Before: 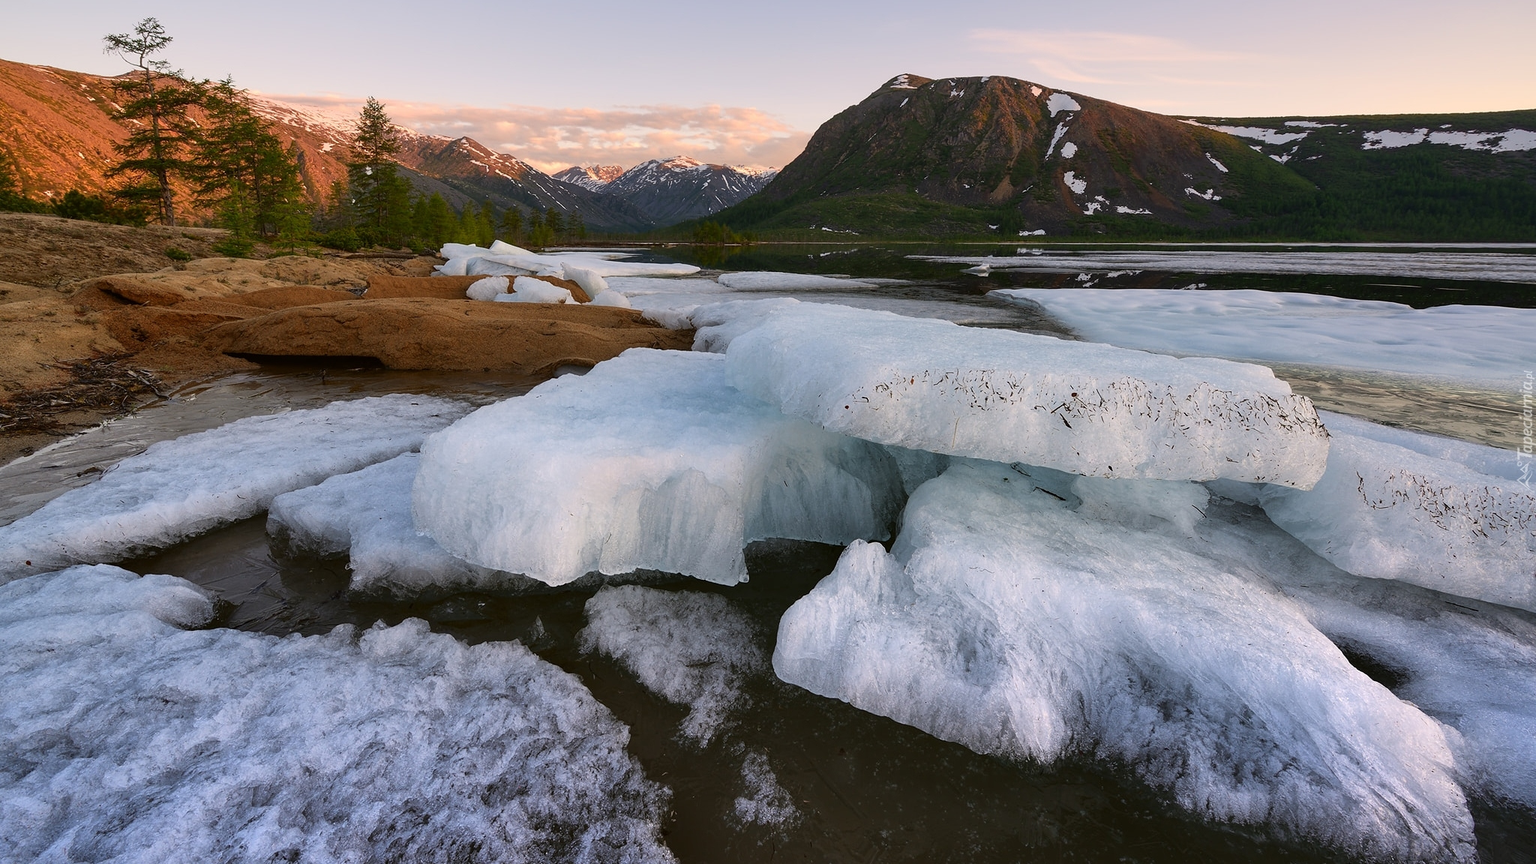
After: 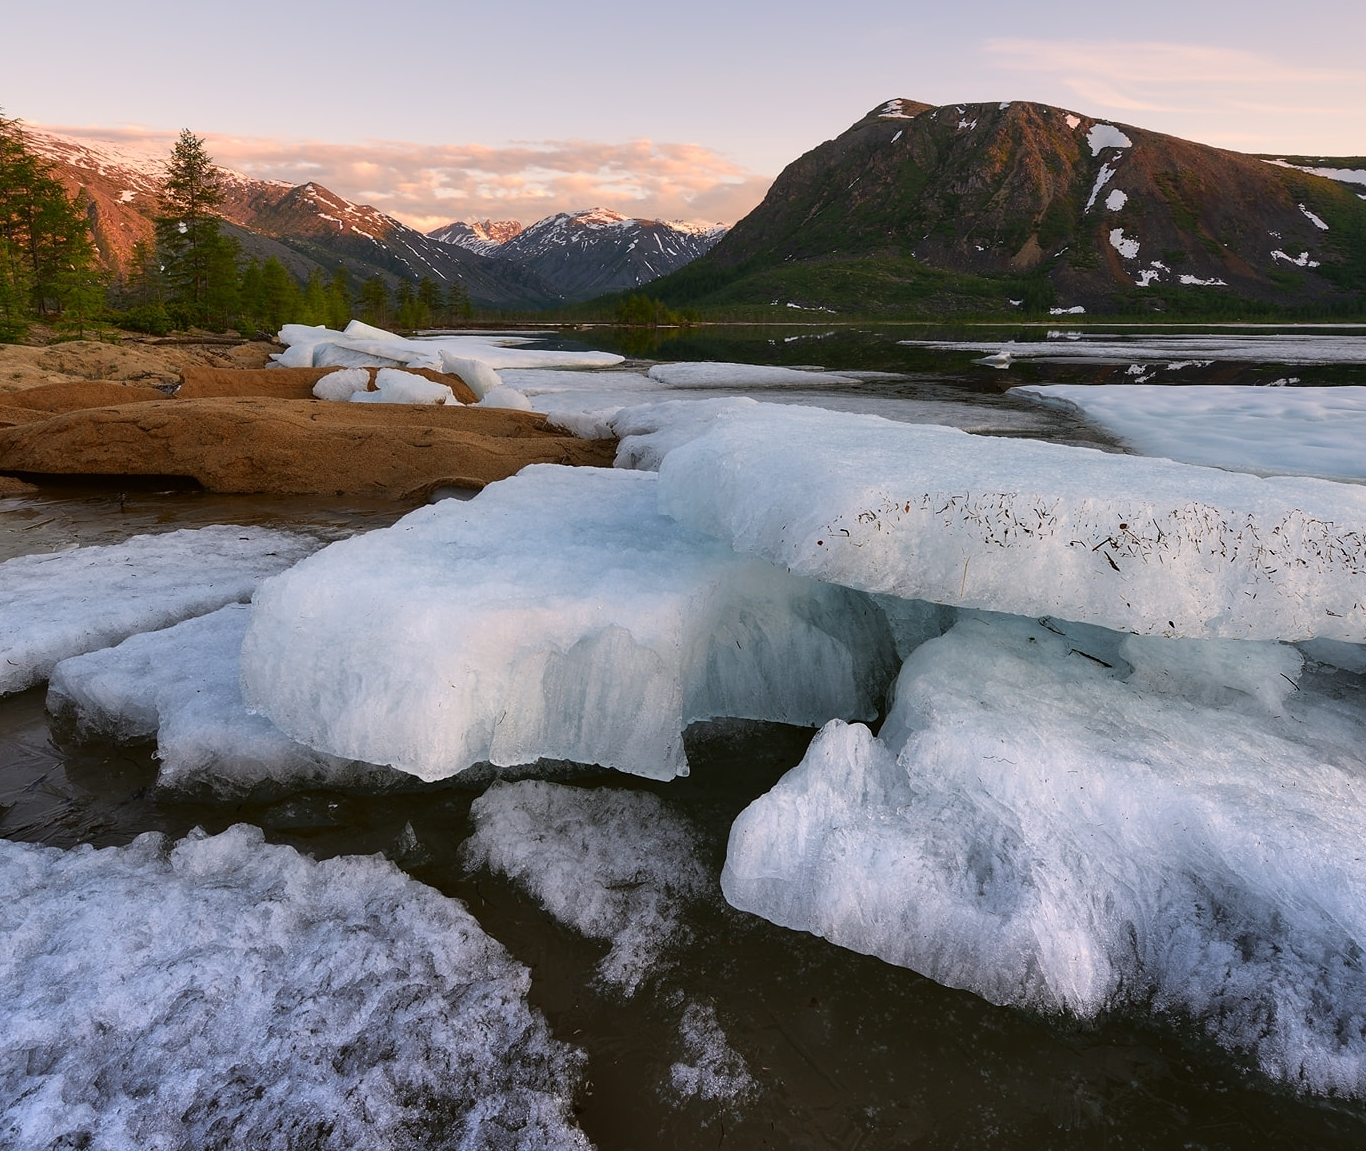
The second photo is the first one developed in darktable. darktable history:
crop and rotate: left 15.127%, right 18.141%
